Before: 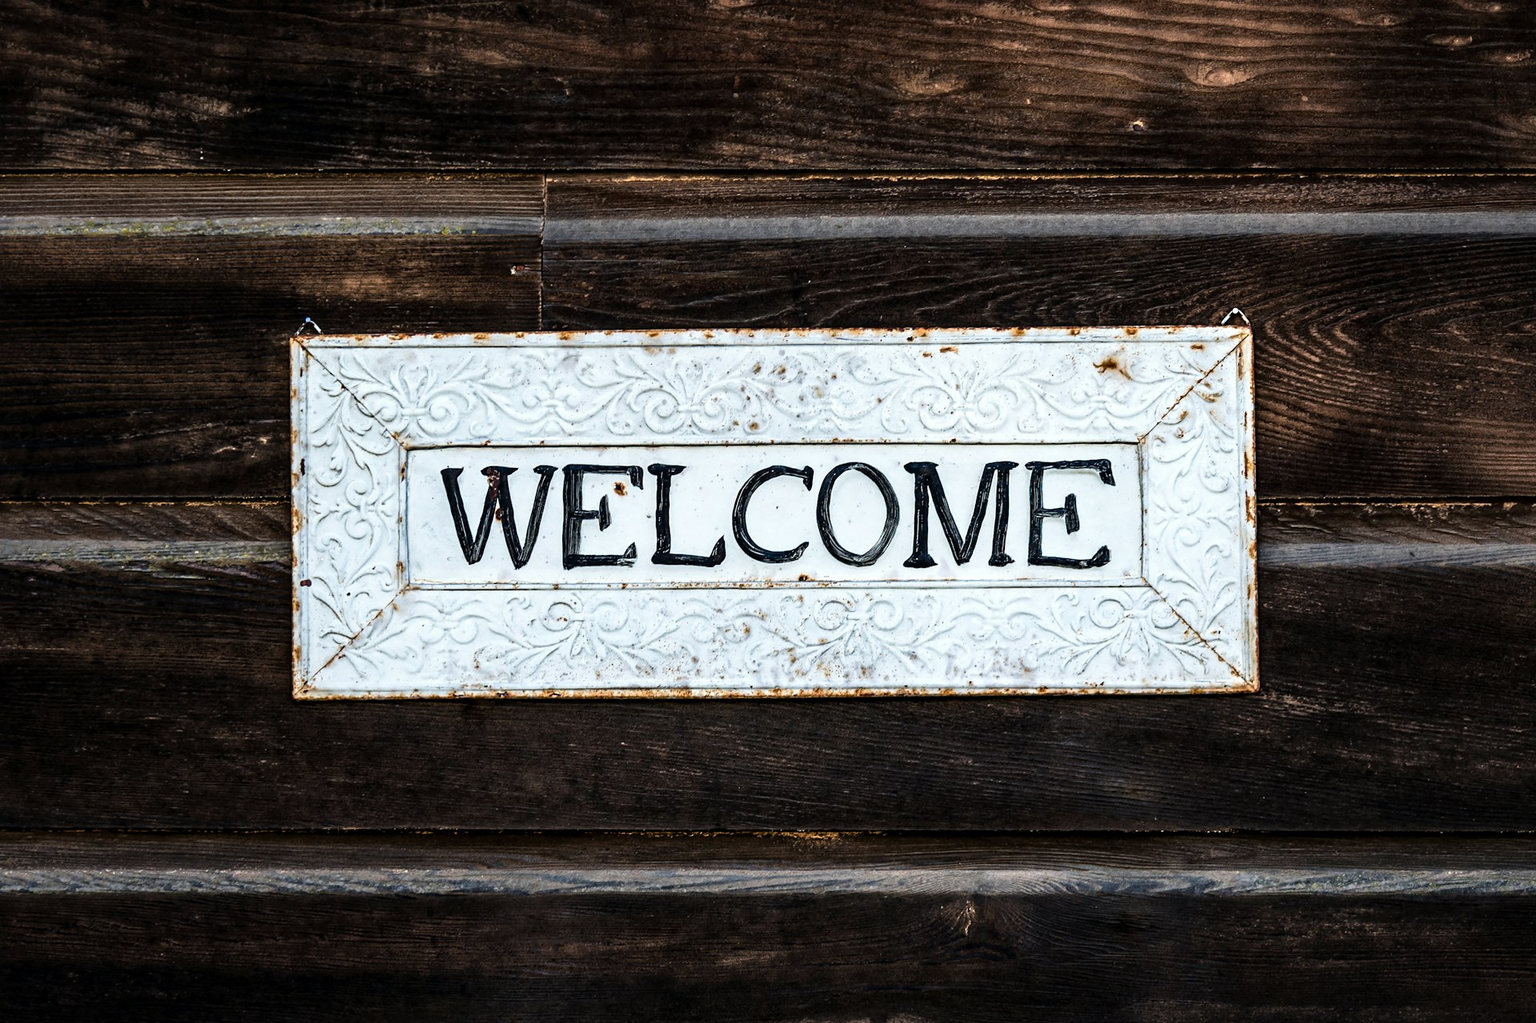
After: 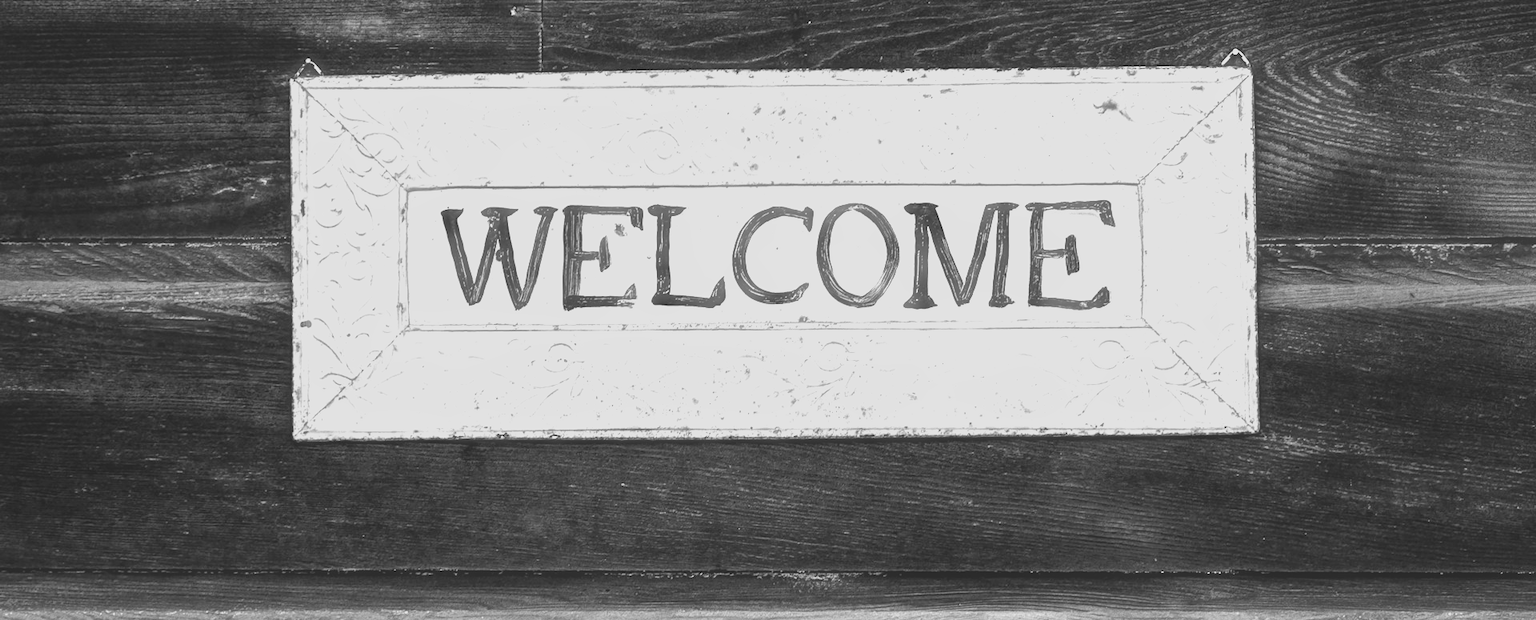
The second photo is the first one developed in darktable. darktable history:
lowpass: radius 0.1, contrast 0.85, saturation 1.1, unbound 0
exposure: exposure 0.77 EV, compensate highlight preservation false
monochrome: a -71.75, b 75.82
contrast brightness saturation: contrast 0.07, brightness 0.18, saturation 0.4
color correction: highlights a* -2.68, highlights b* 2.57
contrast equalizer: y [[0.439, 0.44, 0.442, 0.457, 0.493, 0.498], [0.5 ×6], [0.5 ×6], [0 ×6], [0 ×6]]
haze removal: strength -0.1, adaptive false
crop and rotate: top 25.357%, bottom 13.942%
